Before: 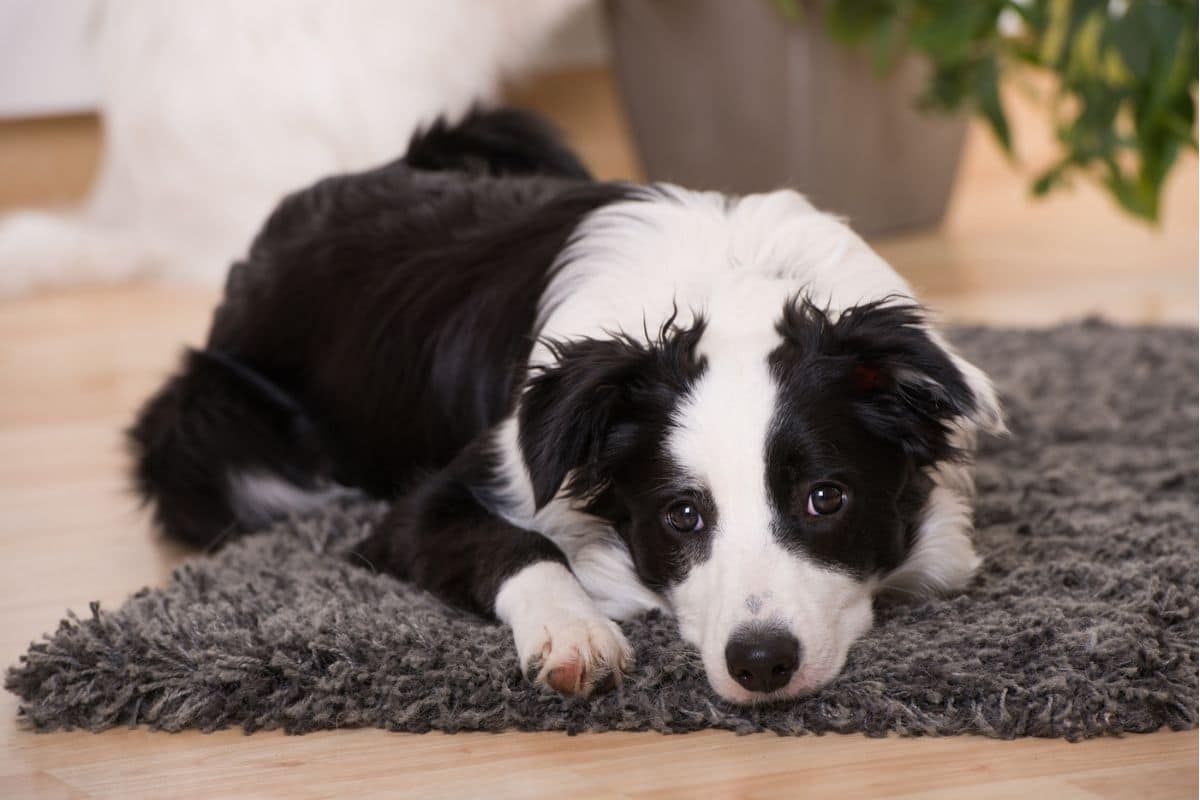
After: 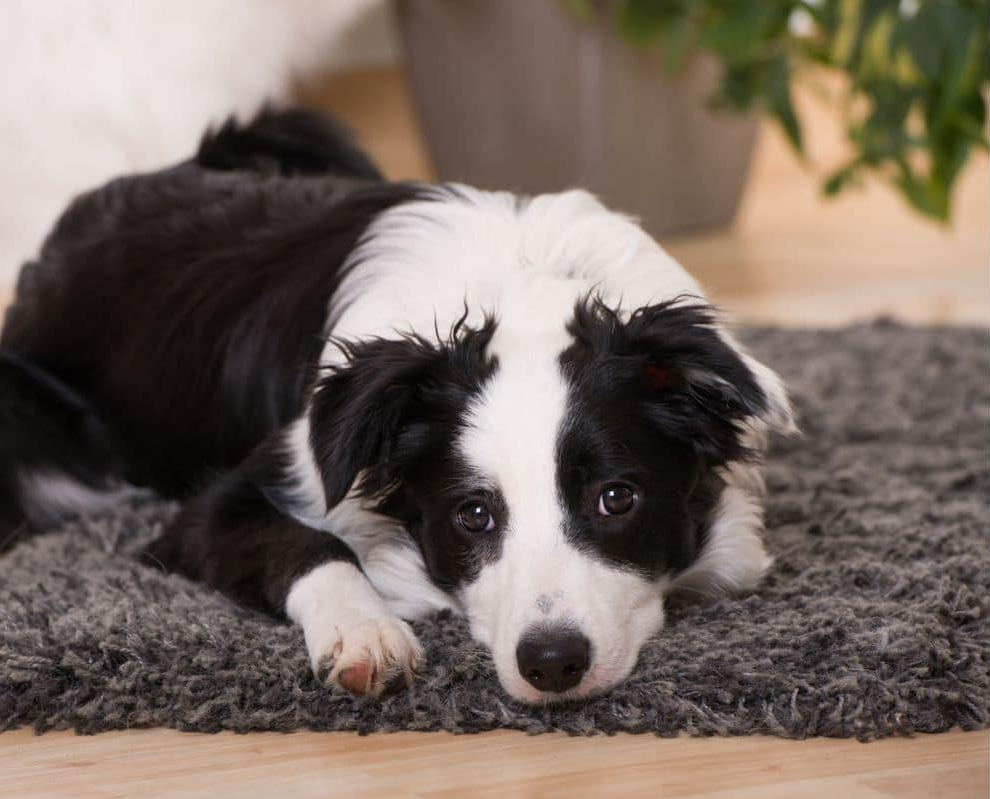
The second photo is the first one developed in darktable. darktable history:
crop: left 17.475%, bottom 0.035%
